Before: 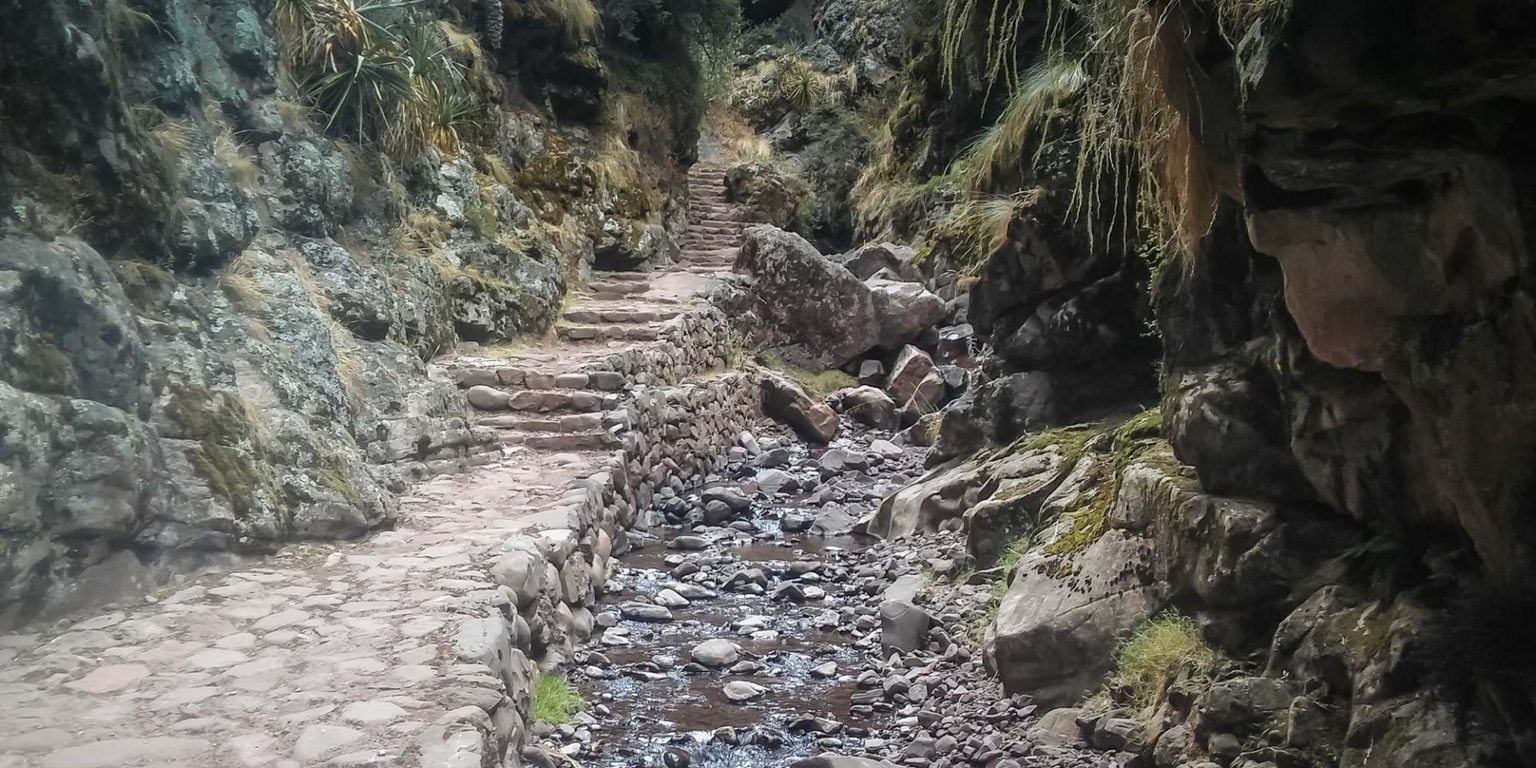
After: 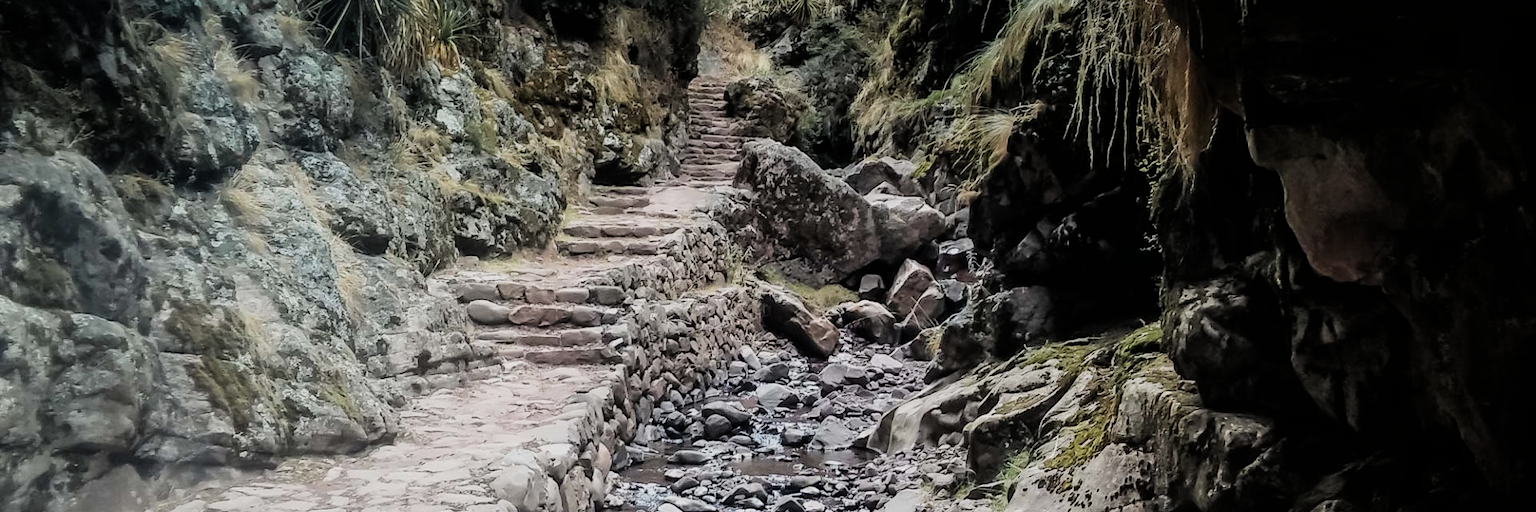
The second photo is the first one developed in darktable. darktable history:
filmic rgb: black relative exposure -5 EV, hardness 2.88, contrast 1.3, highlights saturation mix -30%
crop: top 11.166%, bottom 22.168%
